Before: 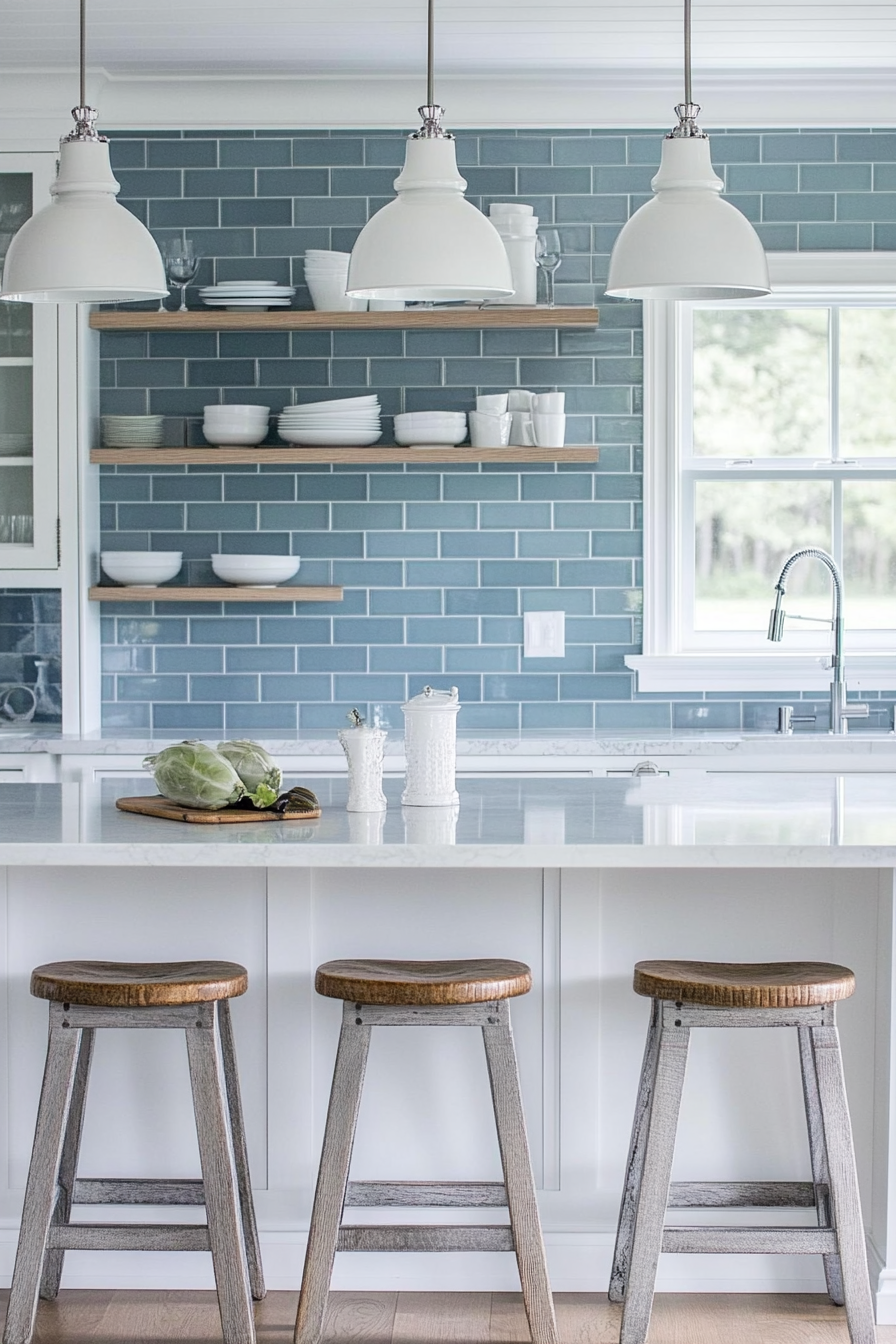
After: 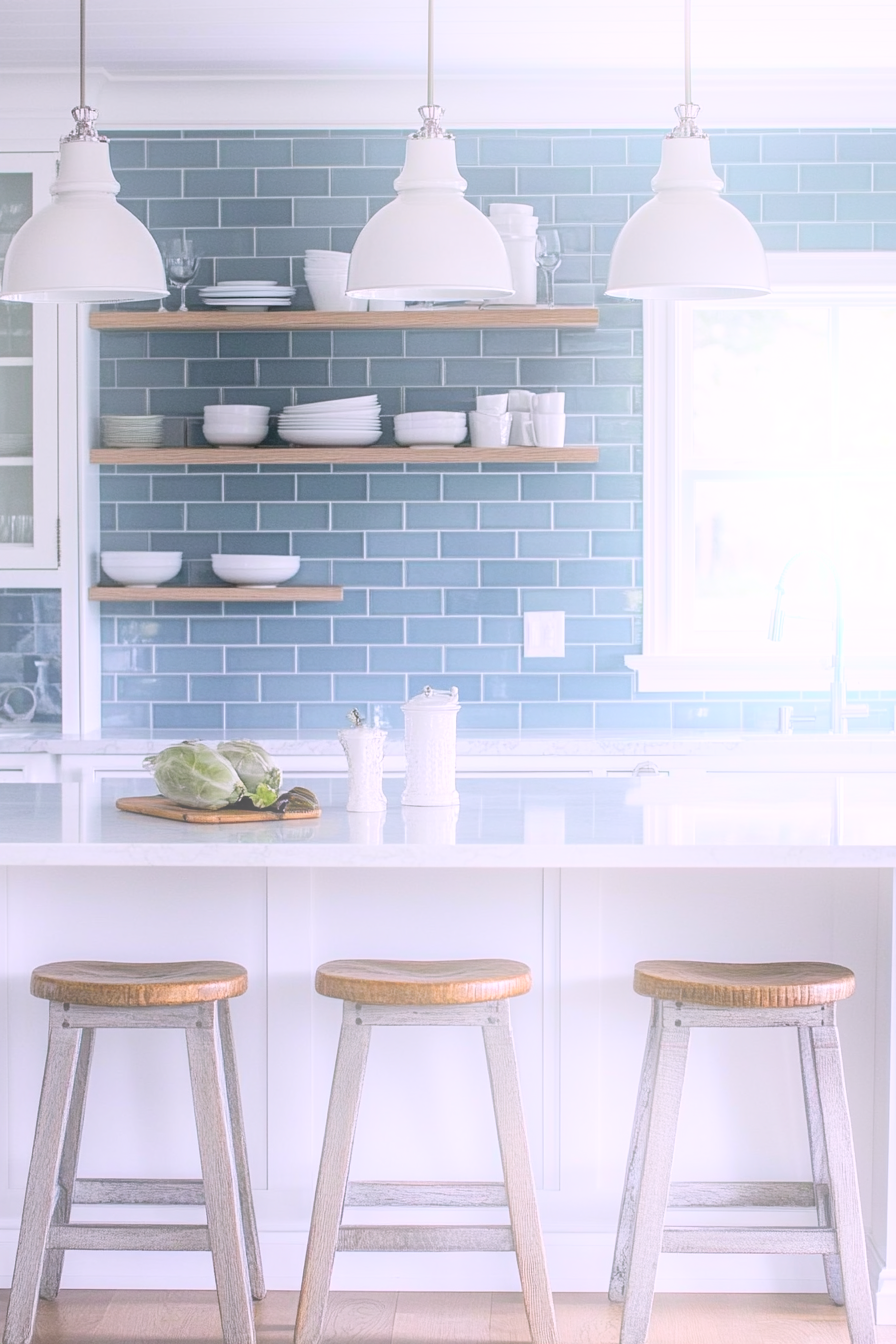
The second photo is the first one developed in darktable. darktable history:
white balance: red 1.05, blue 1.072
bloom: on, module defaults
